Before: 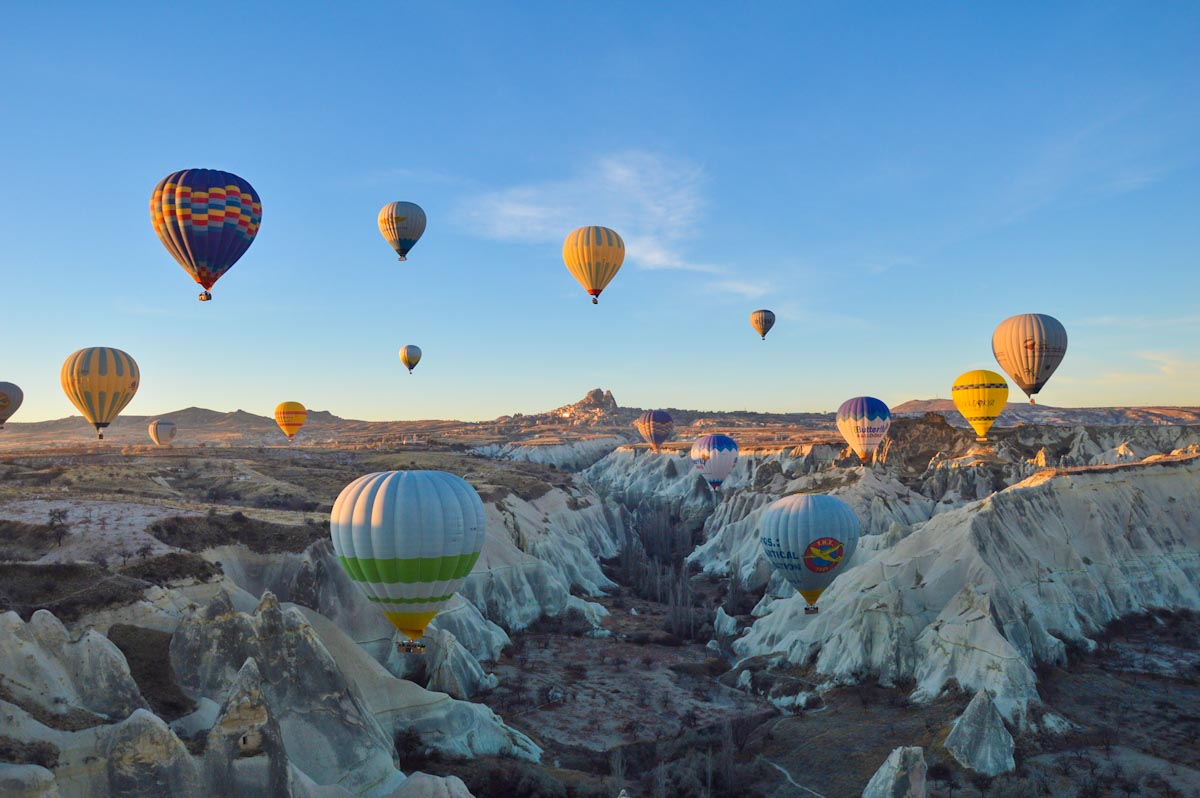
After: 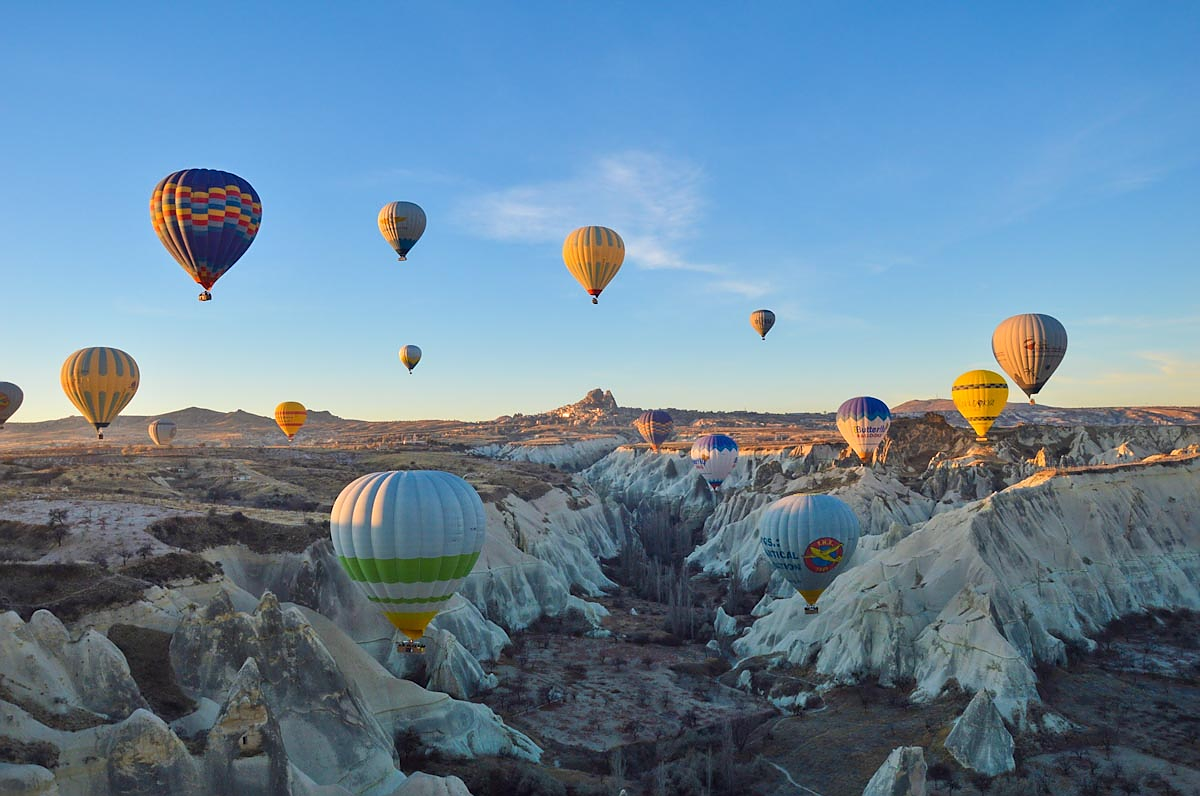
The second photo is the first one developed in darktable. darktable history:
sharpen: radius 0.969, amount 0.604
crop: top 0.05%, bottom 0.098%
